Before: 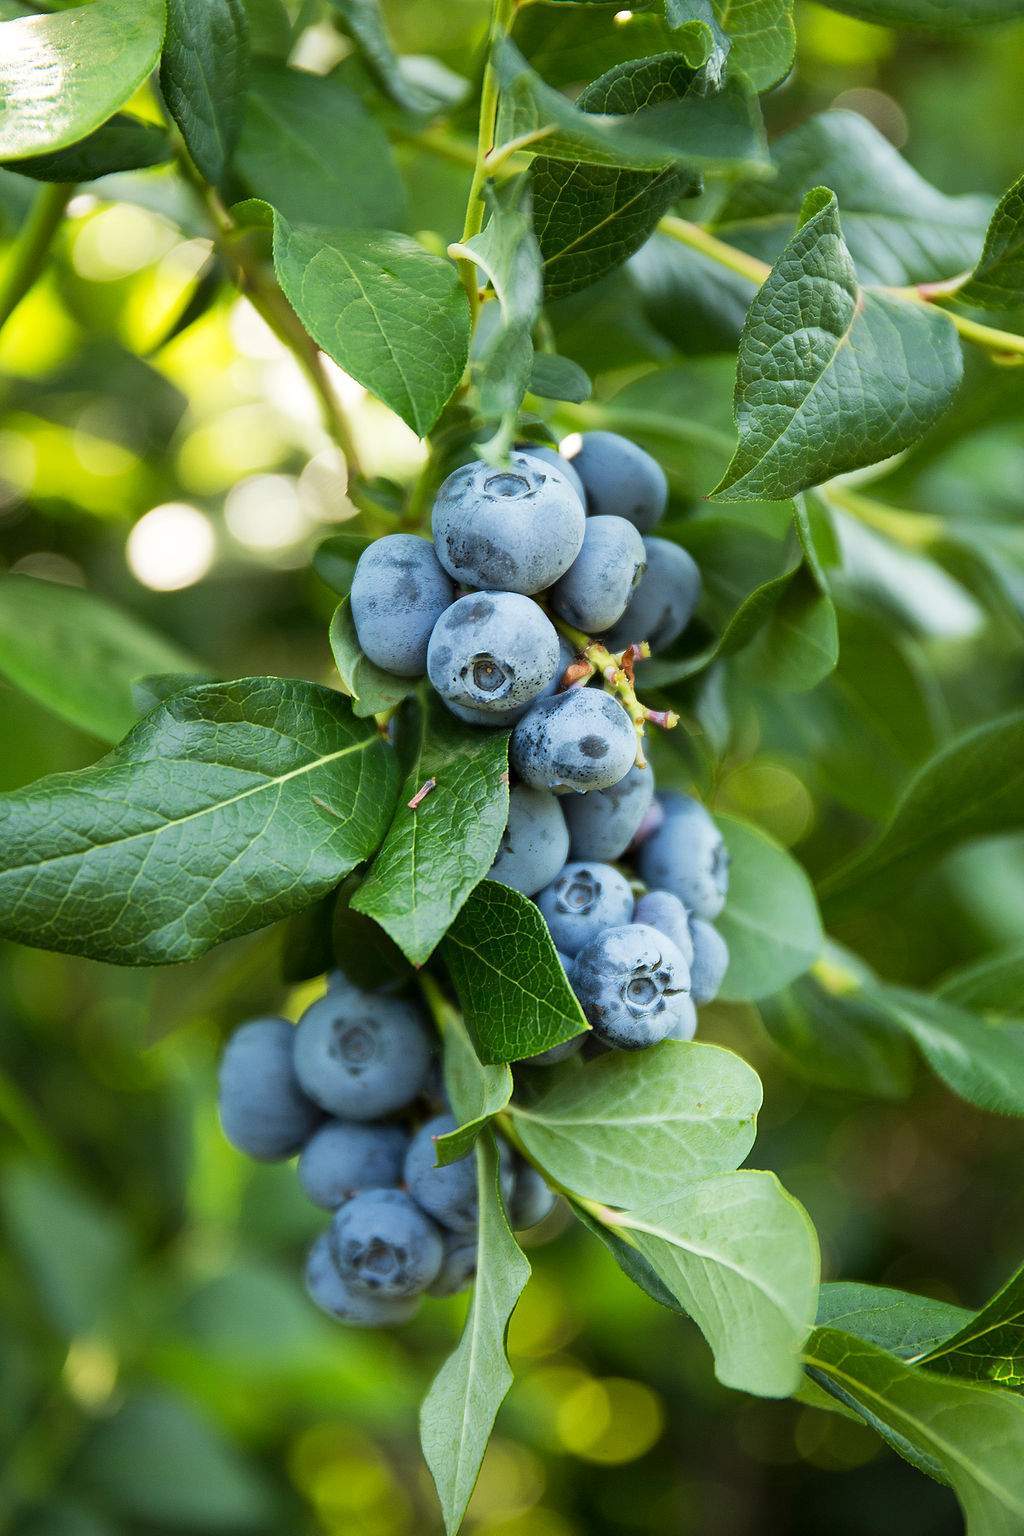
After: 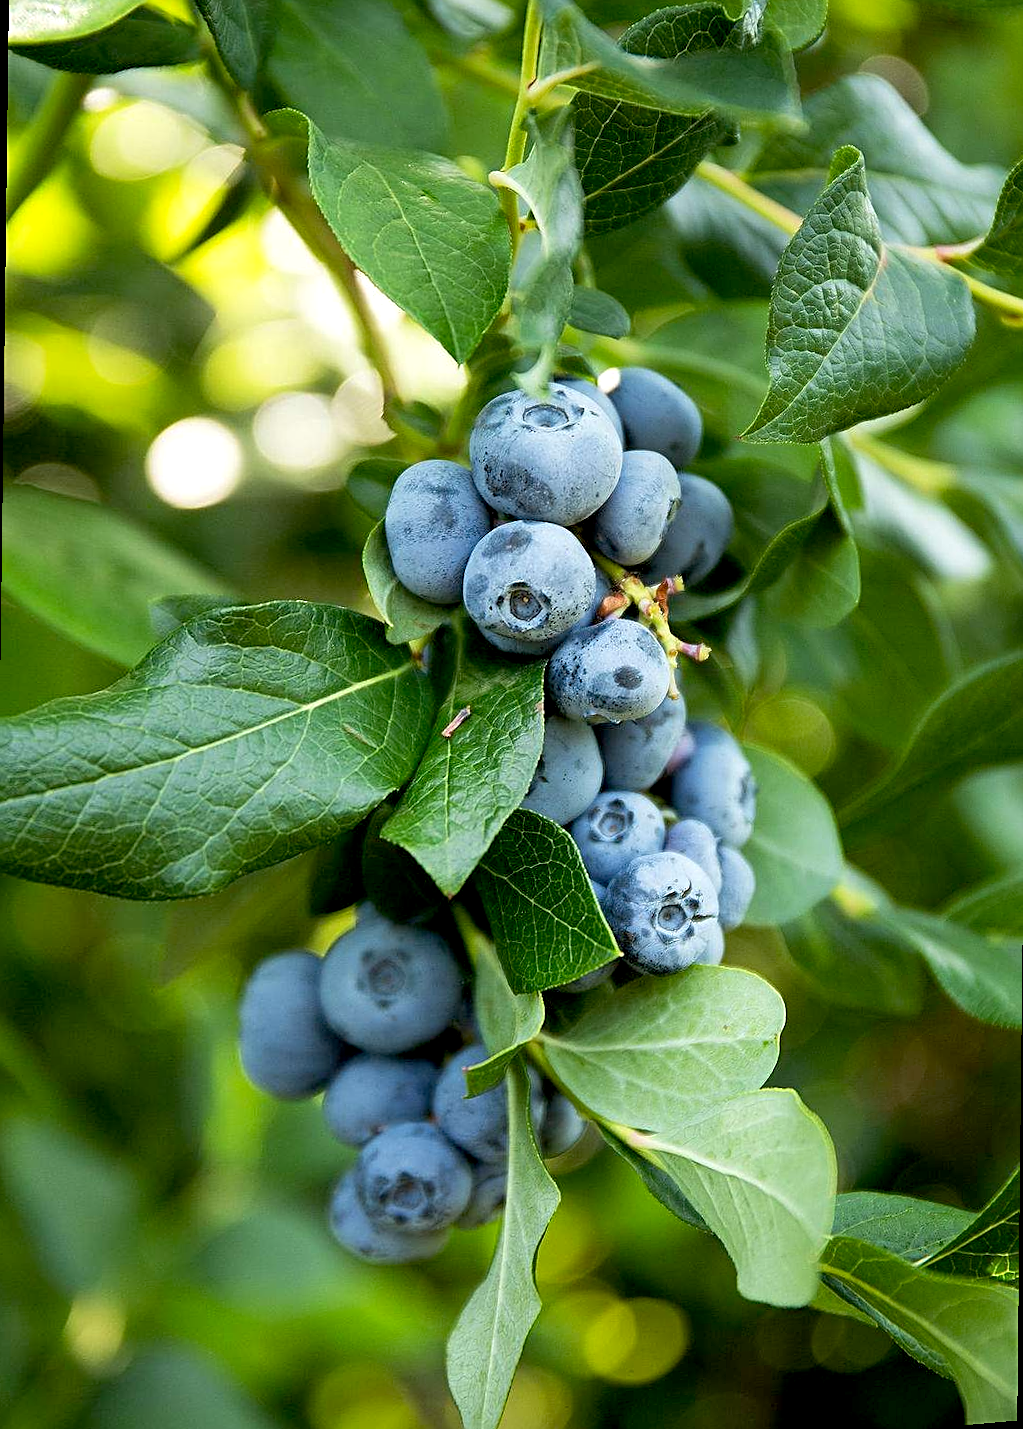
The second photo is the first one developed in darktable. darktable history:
sharpen: on, module defaults
exposure: black level correction 0.009, exposure 0.119 EV, compensate highlight preservation false
rotate and perspective: rotation 0.679°, lens shift (horizontal) 0.136, crop left 0.009, crop right 0.991, crop top 0.078, crop bottom 0.95
tone equalizer: on, module defaults
